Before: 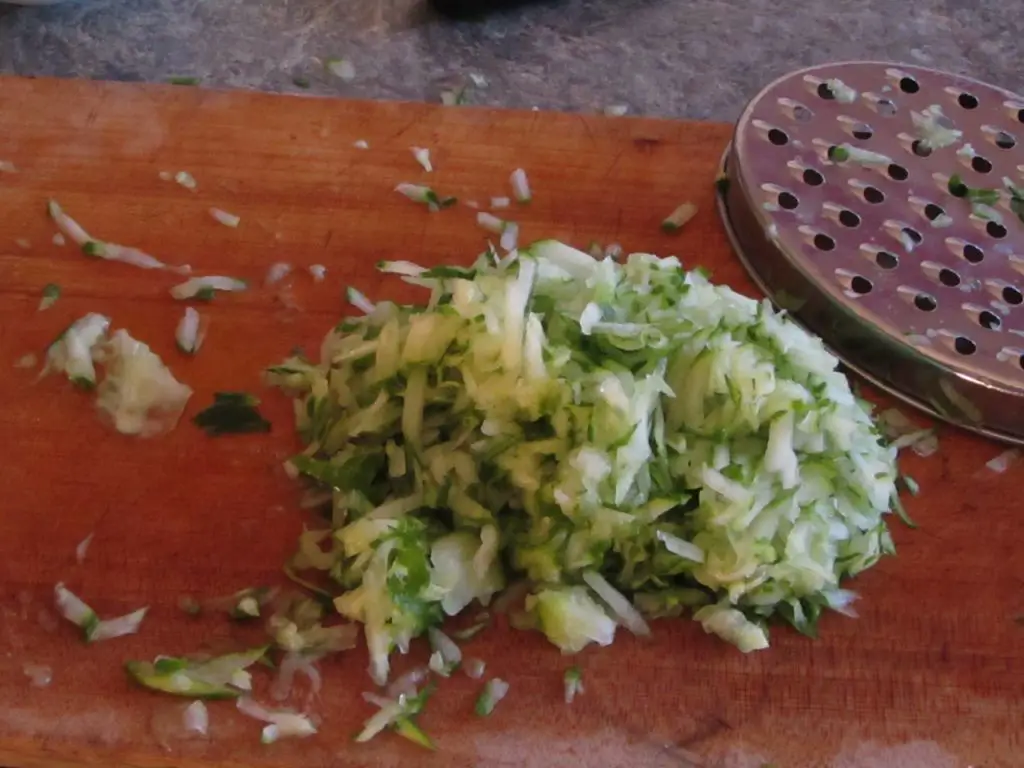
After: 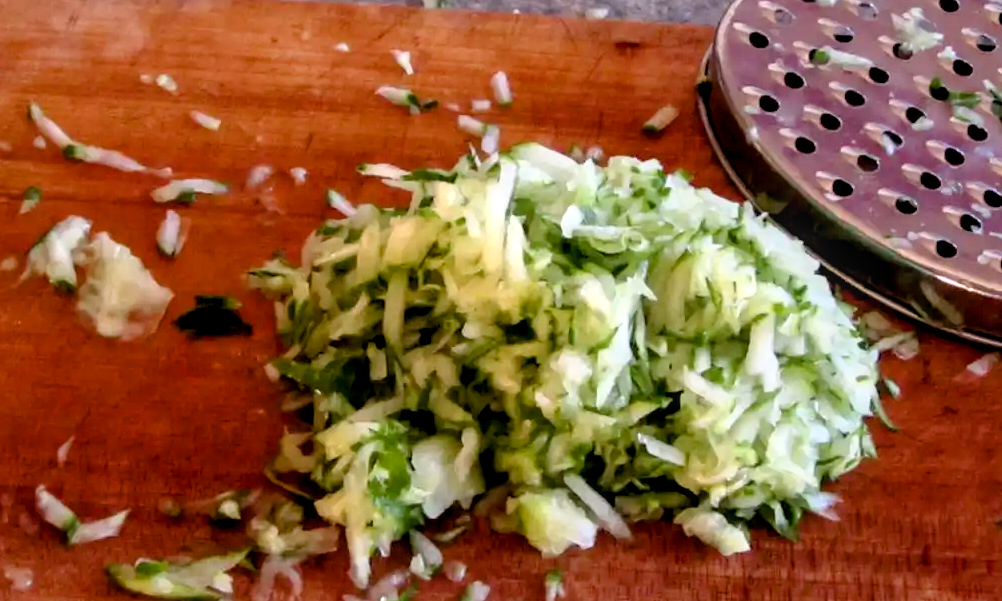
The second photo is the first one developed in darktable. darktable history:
tone curve: curves: ch0 [(0, 0) (0.062, 0.037) (0.142, 0.138) (0.359, 0.419) (0.469, 0.544) (0.634, 0.722) (0.839, 0.909) (0.998, 0.978)]; ch1 [(0, 0) (0.437, 0.408) (0.472, 0.47) (0.502, 0.503) (0.527, 0.523) (0.559, 0.573) (0.608, 0.665) (0.669, 0.748) (0.859, 0.899) (1, 1)]; ch2 [(0, 0) (0.33, 0.301) (0.421, 0.443) (0.473, 0.498) (0.502, 0.5) (0.535, 0.531) (0.575, 0.603) (0.608, 0.667) (1, 1)]
local contrast: on, module defaults
color balance rgb: global offset › luminance -1.426%, linear chroma grading › shadows -1.81%, linear chroma grading › highlights -14.628%, linear chroma grading › global chroma -9.54%, linear chroma grading › mid-tones -10.265%, perceptual saturation grading › global saturation 17.94%, perceptual brilliance grading › global brilliance 20.091%
crop and rotate: left 1.869%, top 12.707%, right 0.26%, bottom 8.977%
